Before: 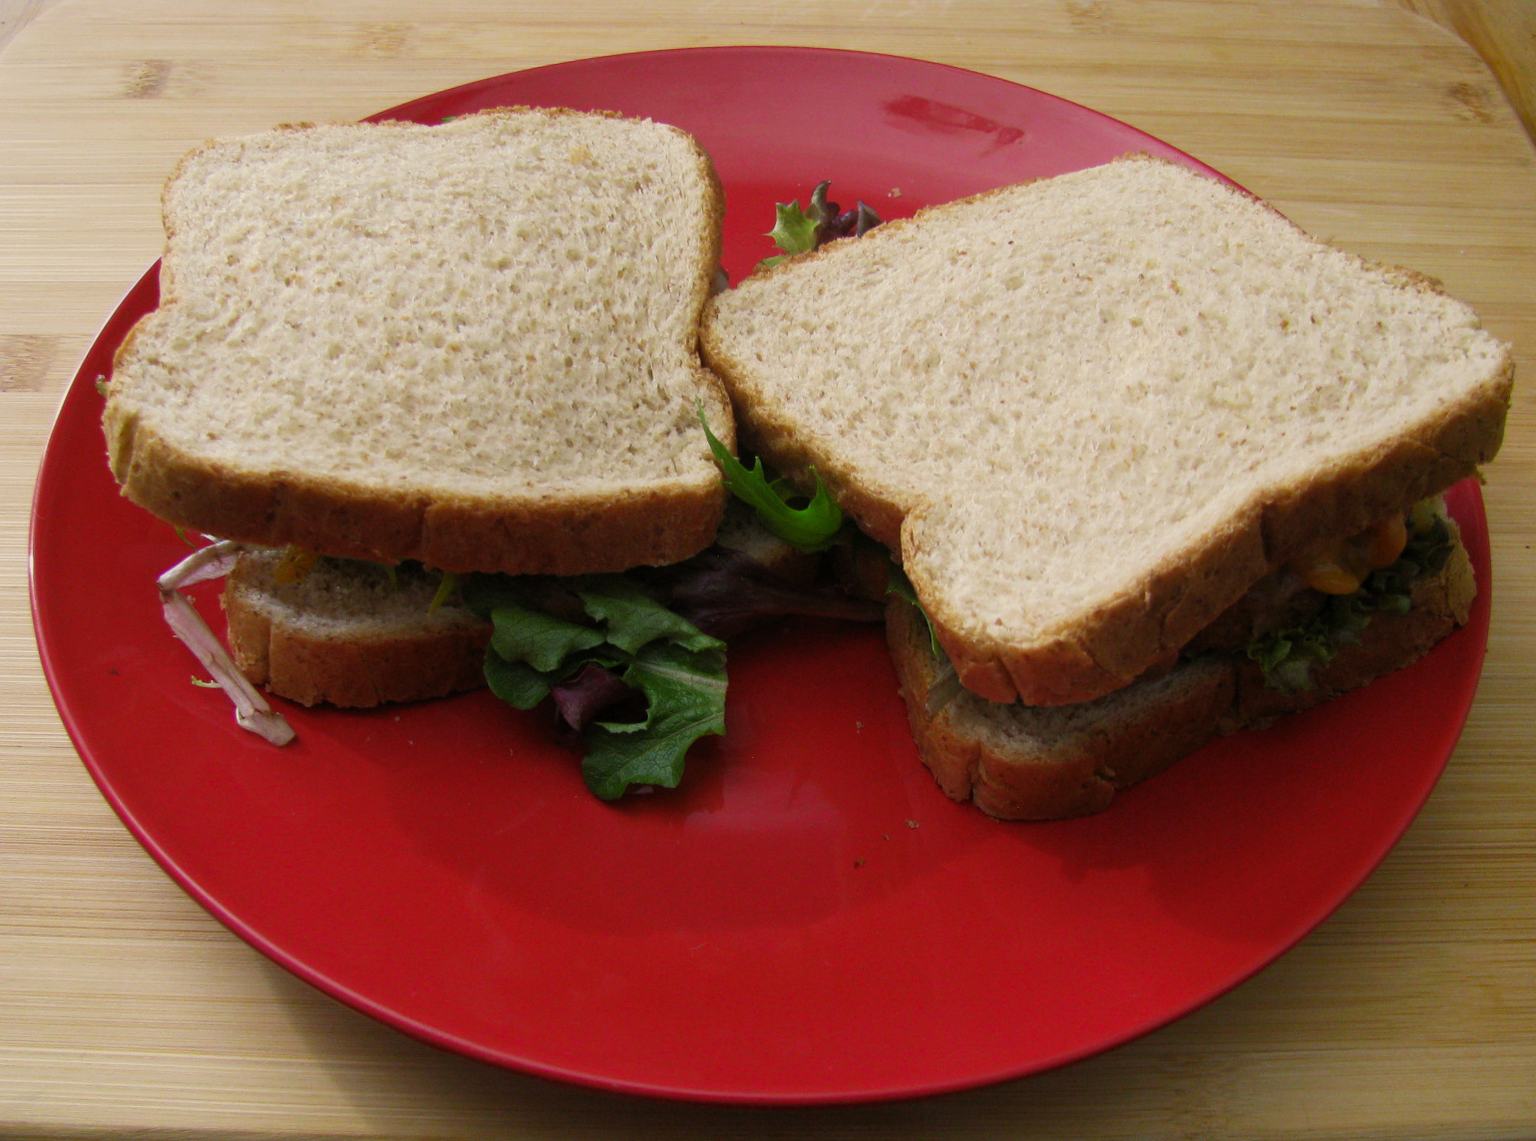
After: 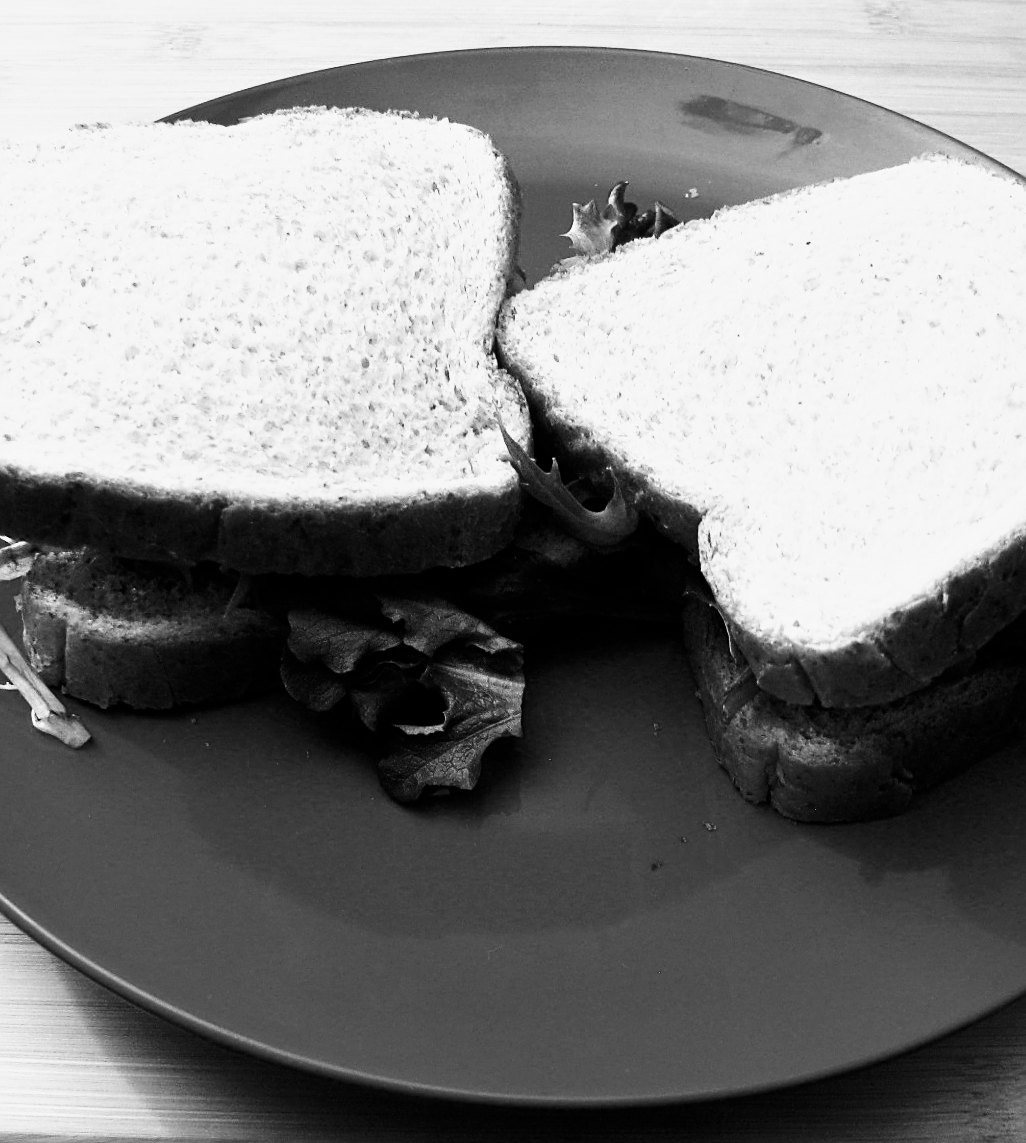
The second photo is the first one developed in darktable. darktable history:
contrast brightness saturation: contrast -0.03, brightness -0.59, saturation -1
exposure: black level correction 0, exposure 0.68 EV, compensate exposure bias true, compensate highlight preservation false
sharpen: on, module defaults
crop and rotate: left 13.342%, right 19.991%
color correction: highlights a* 5.62, highlights b* 33.57, shadows a* -25.86, shadows b* 4.02
levels: mode automatic, gray 50.8%
base curve: curves: ch0 [(0, 0.003) (0.001, 0.002) (0.006, 0.004) (0.02, 0.022) (0.048, 0.086) (0.094, 0.234) (0.162, 0.431) (0.258, 0.629) (0.385, 0.8) (0.548, 0.918) (0.751, 0.988) (1, 1)], preserve colors none
monochrome: a -4.13, b 5.16, size 1
